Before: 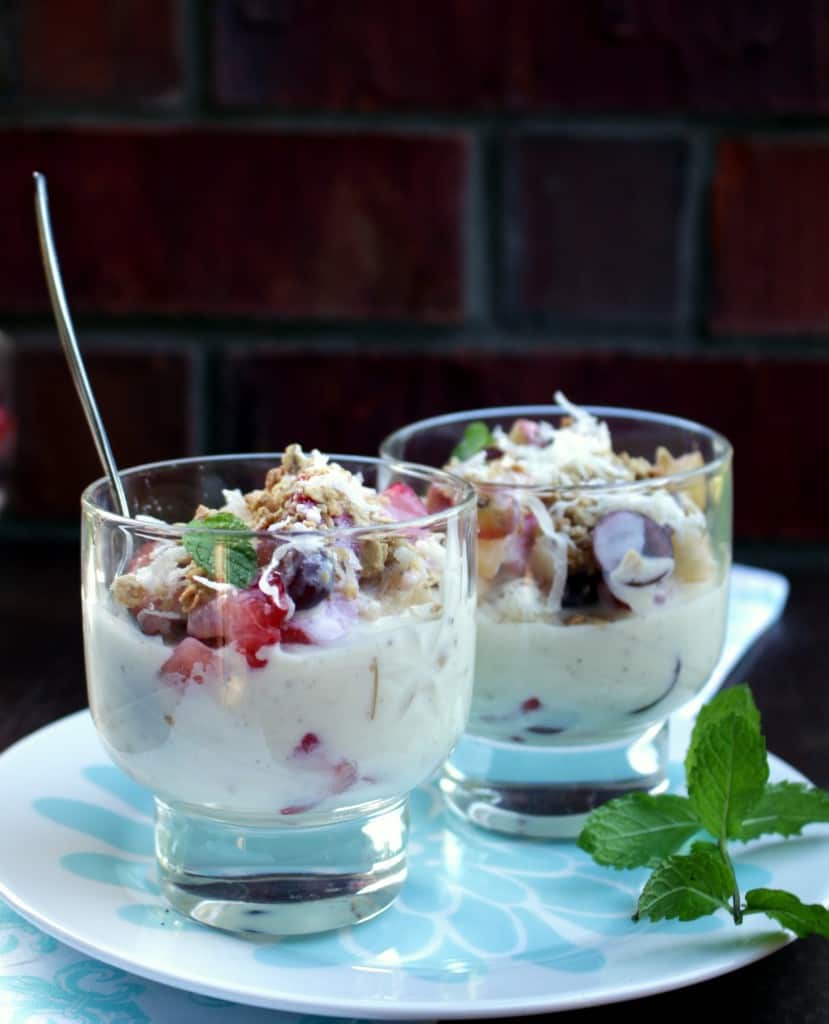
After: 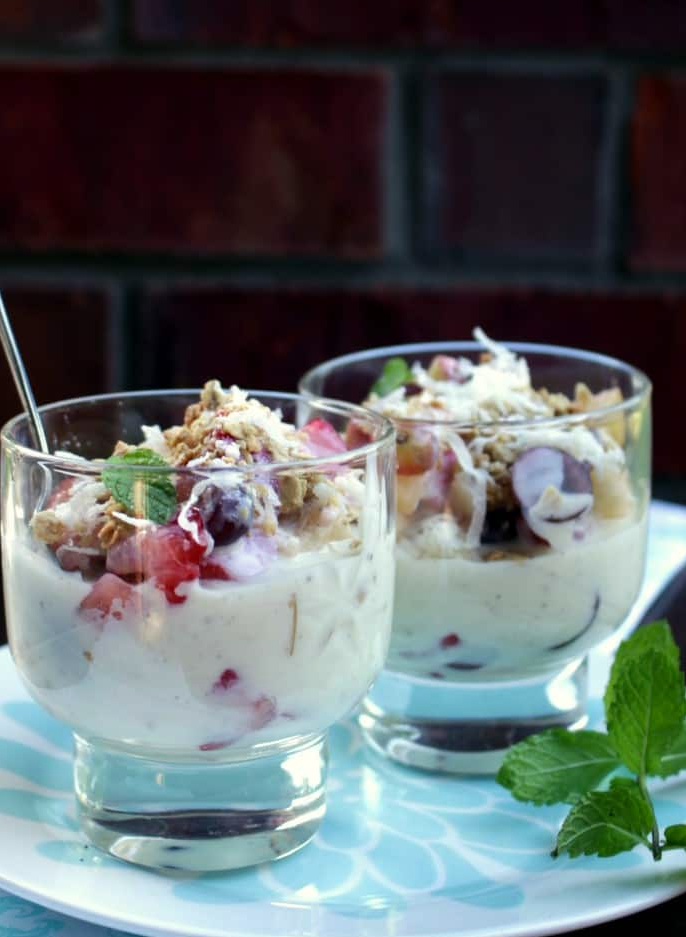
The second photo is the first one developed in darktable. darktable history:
color correction: highlights b* 3
crop: left 9.807%, top 6.259%, right 7.334%, bottom 2.177%
